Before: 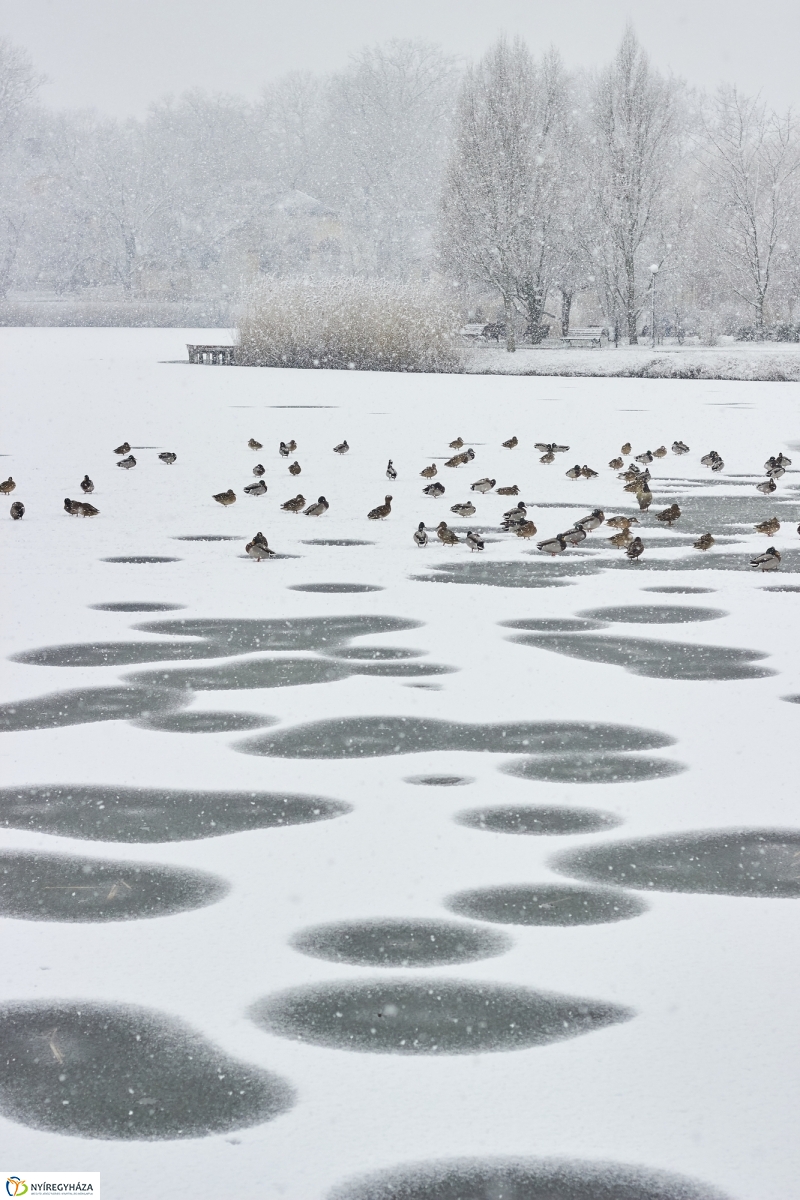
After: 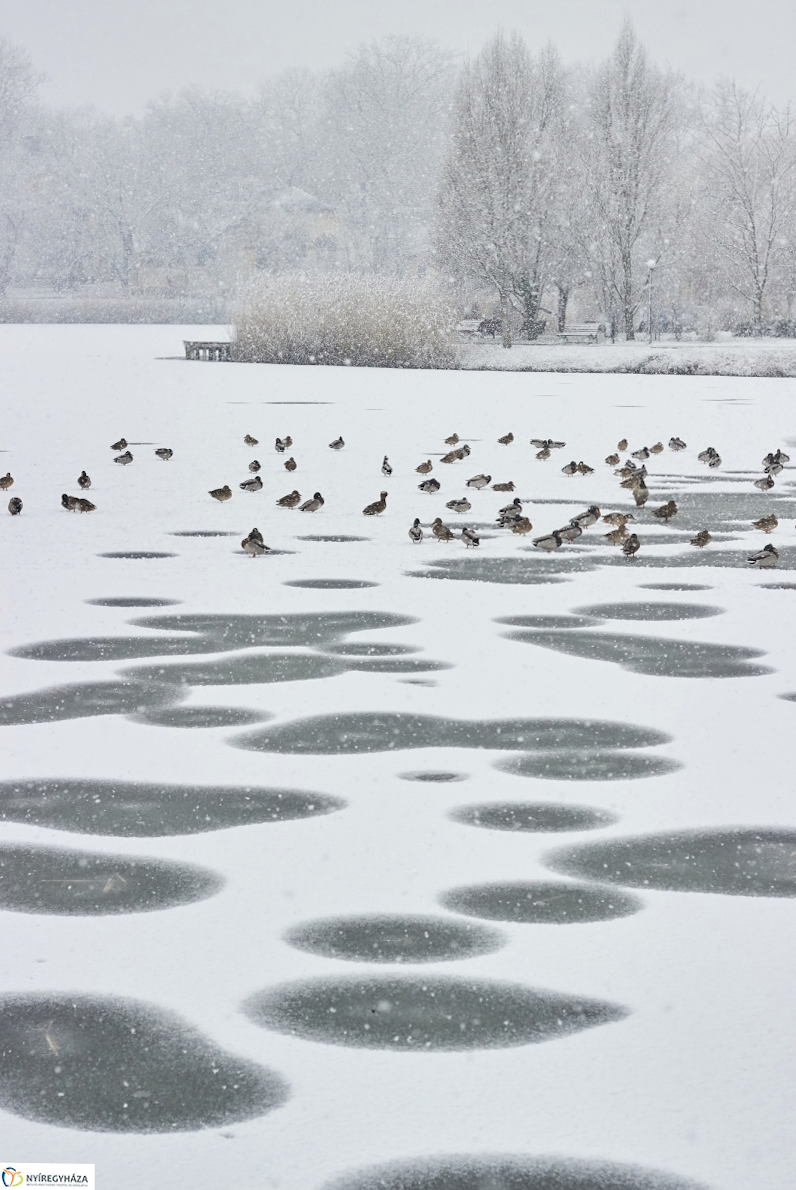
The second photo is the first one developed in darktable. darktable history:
color zones: curves: ch0 [(0, 0.473) (0.001, 0.473) (0.226, 0.548) (0.4, 0.589) (0.525, 0.54) (0.728, 0.403) (0.999, 0.473) (1, 0.473)]; ch1 [(0, 0.619) (0.001, 0.619) (0.234, 0.388) (0.4, 0.372) (0.528, 0.422) (0.732, 0.53) (0.999, 0.619) (1, 0.619)]; ch2 [(0, 0.547) (0.001, 0.547) (0.226, 0.45) (0.4, 0.525) (0.525, 0.585) (0.8, 0.511) (0.999, 0.547) (1, 0.547)]
rotate and perspective: rotation 0.192°, lens shift (horizontal) -0.015, crop left 0.005, crop right 0.996, crop top 0.006, crop bottom 0.99
